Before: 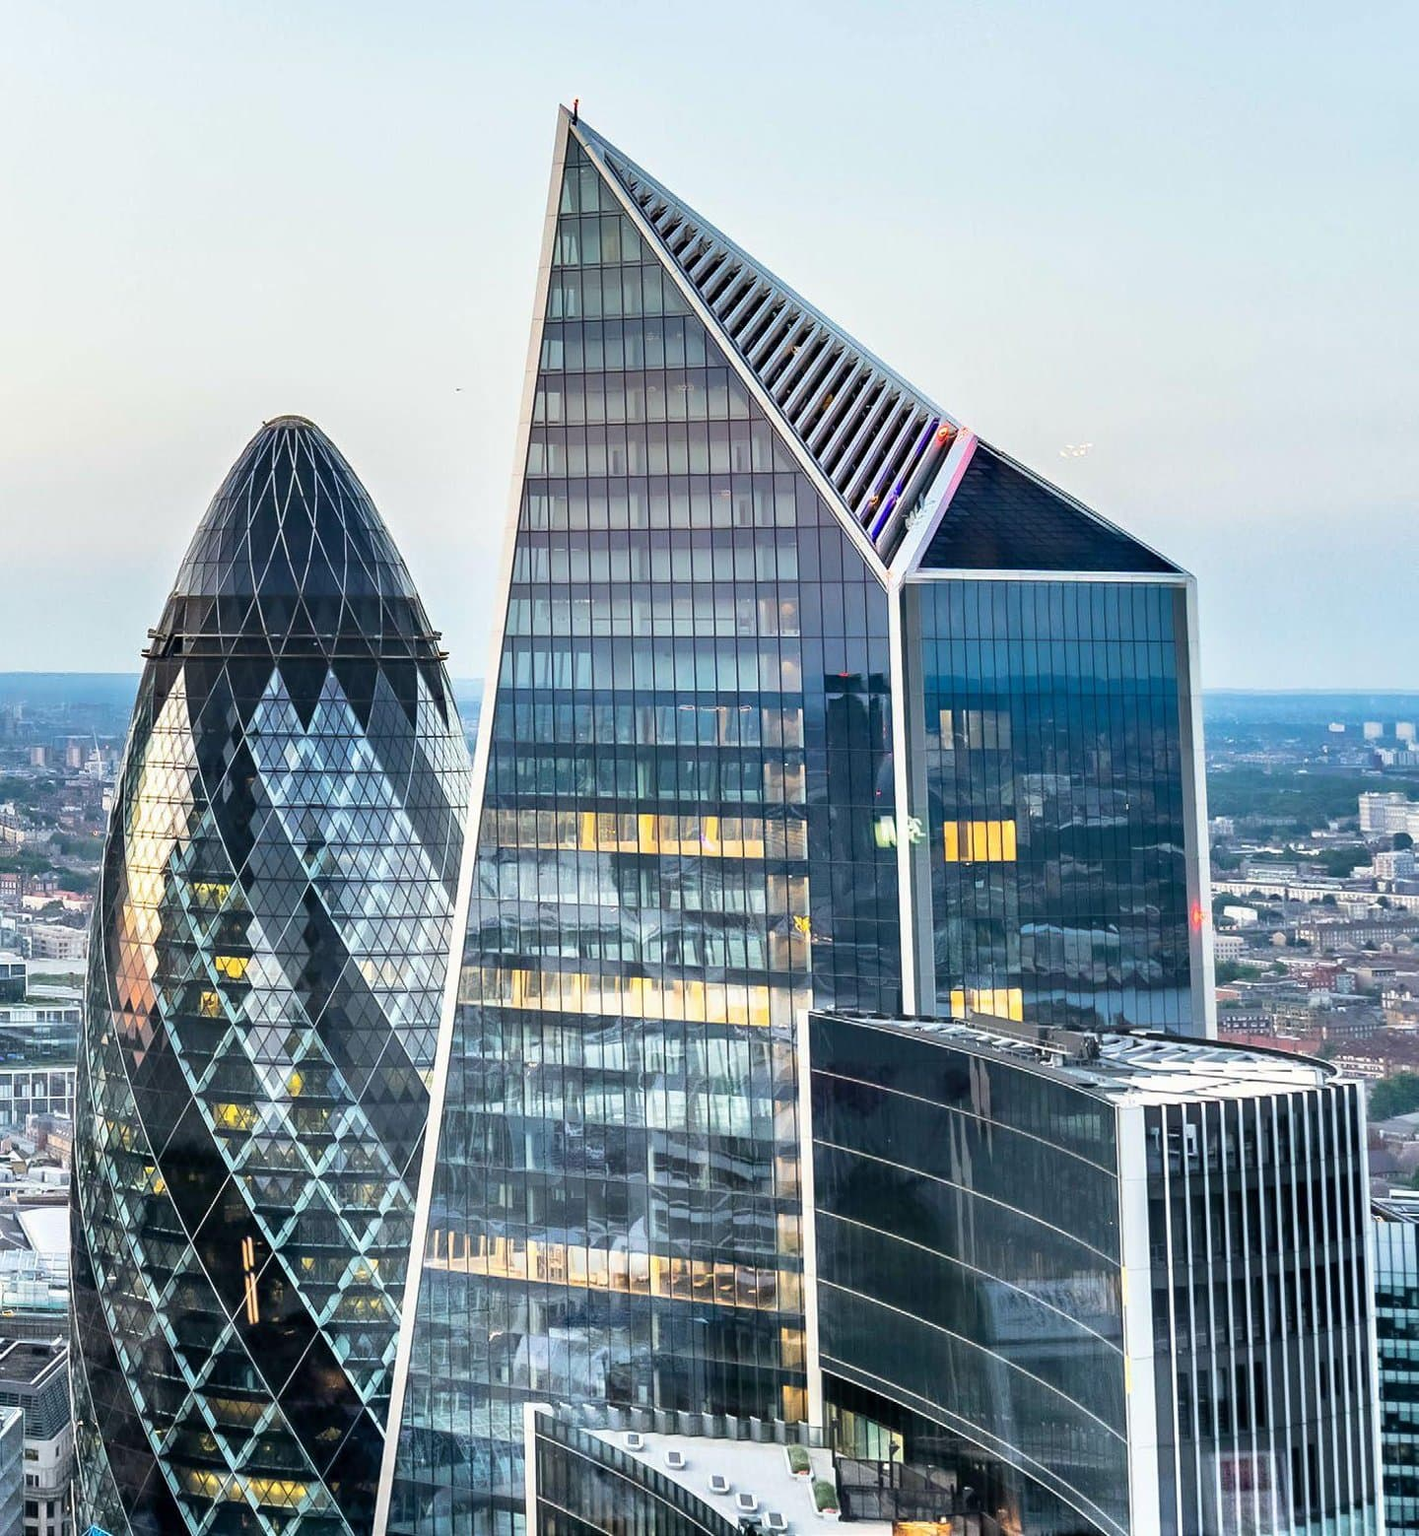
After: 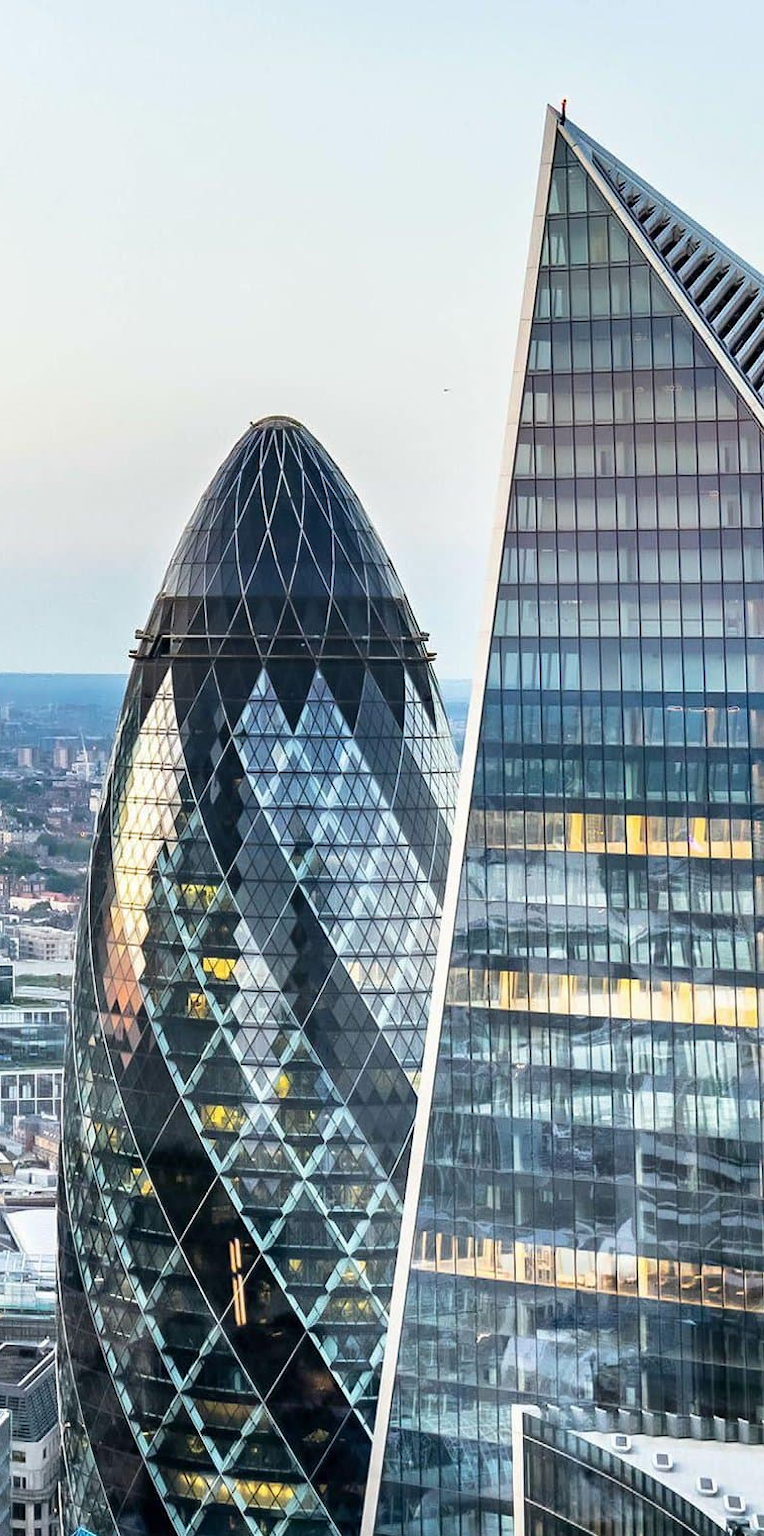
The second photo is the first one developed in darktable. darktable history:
crop: left 0.934%, right 45.213%, bottom 0.086%
